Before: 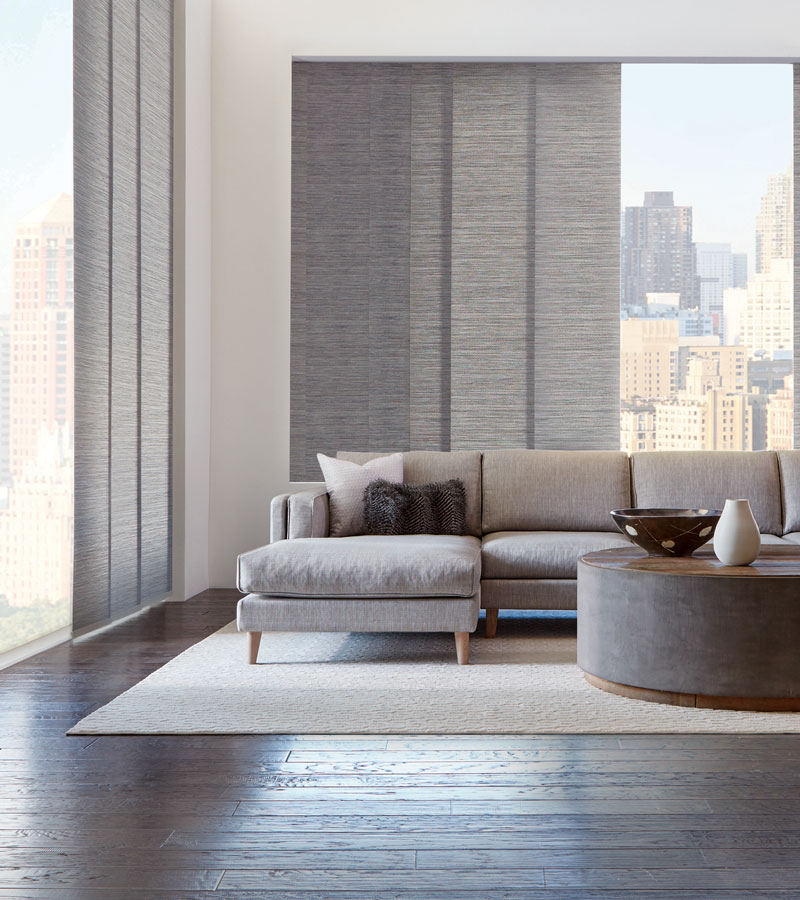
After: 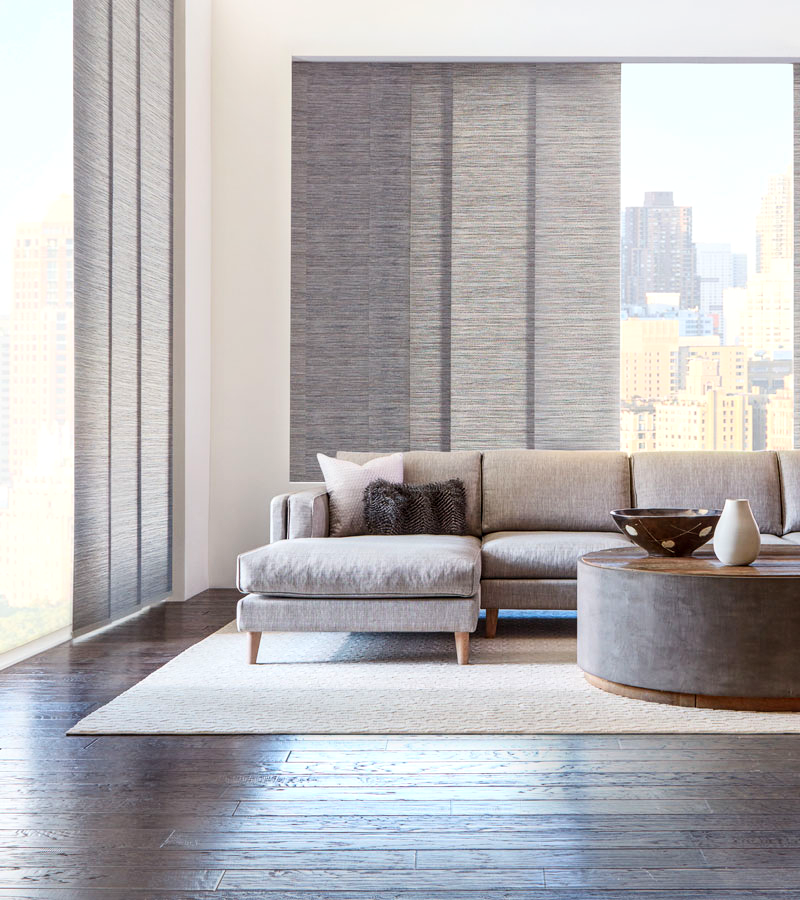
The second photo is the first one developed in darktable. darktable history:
local contrast: on, module defaults
contrast brightness saturation: contrast 0.202, brightness 0.157, saturation 0.221
